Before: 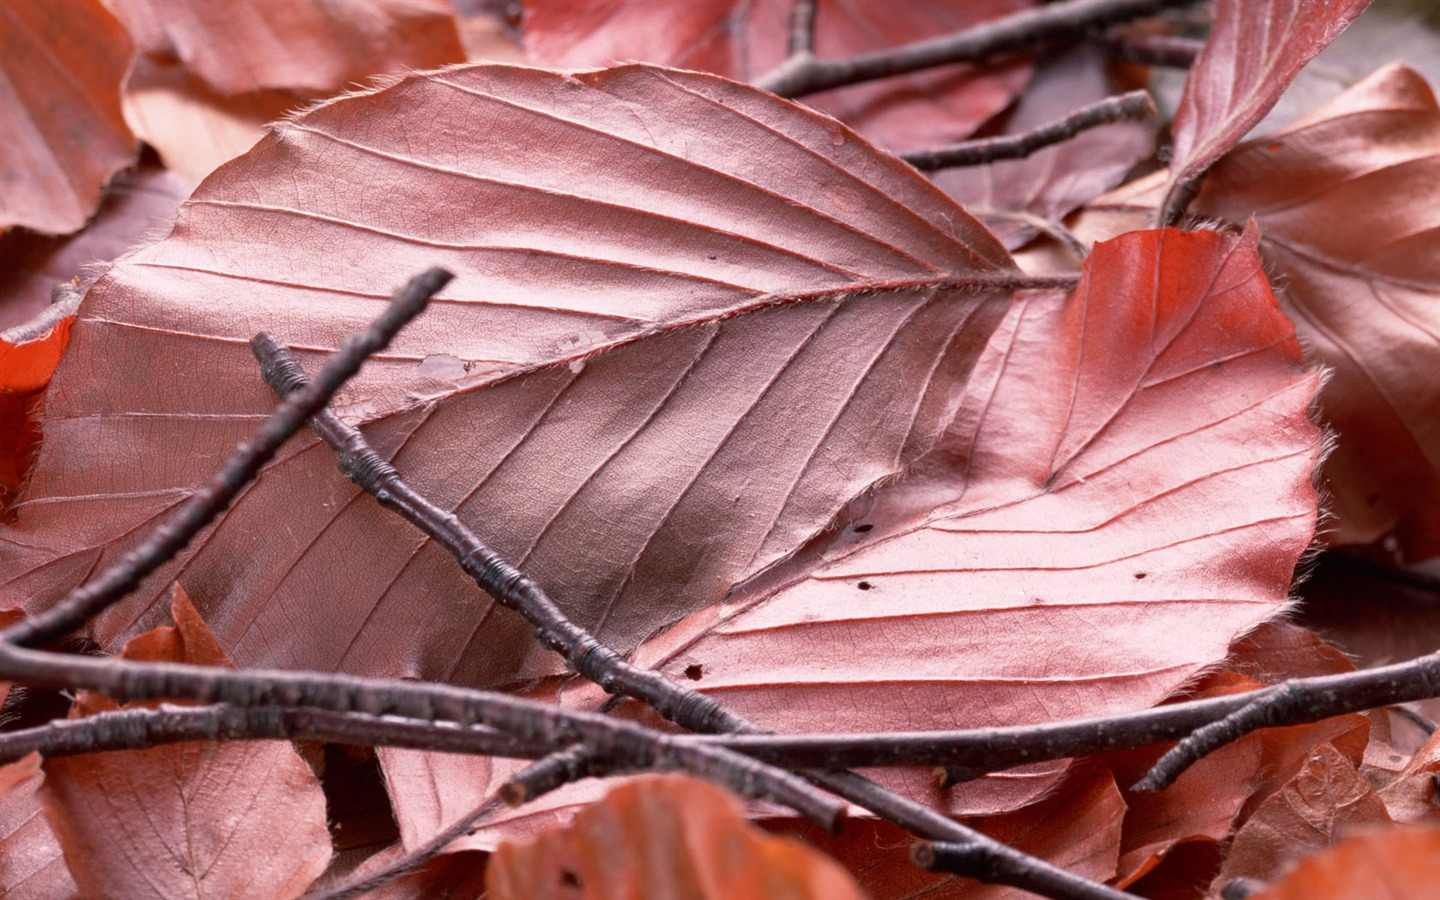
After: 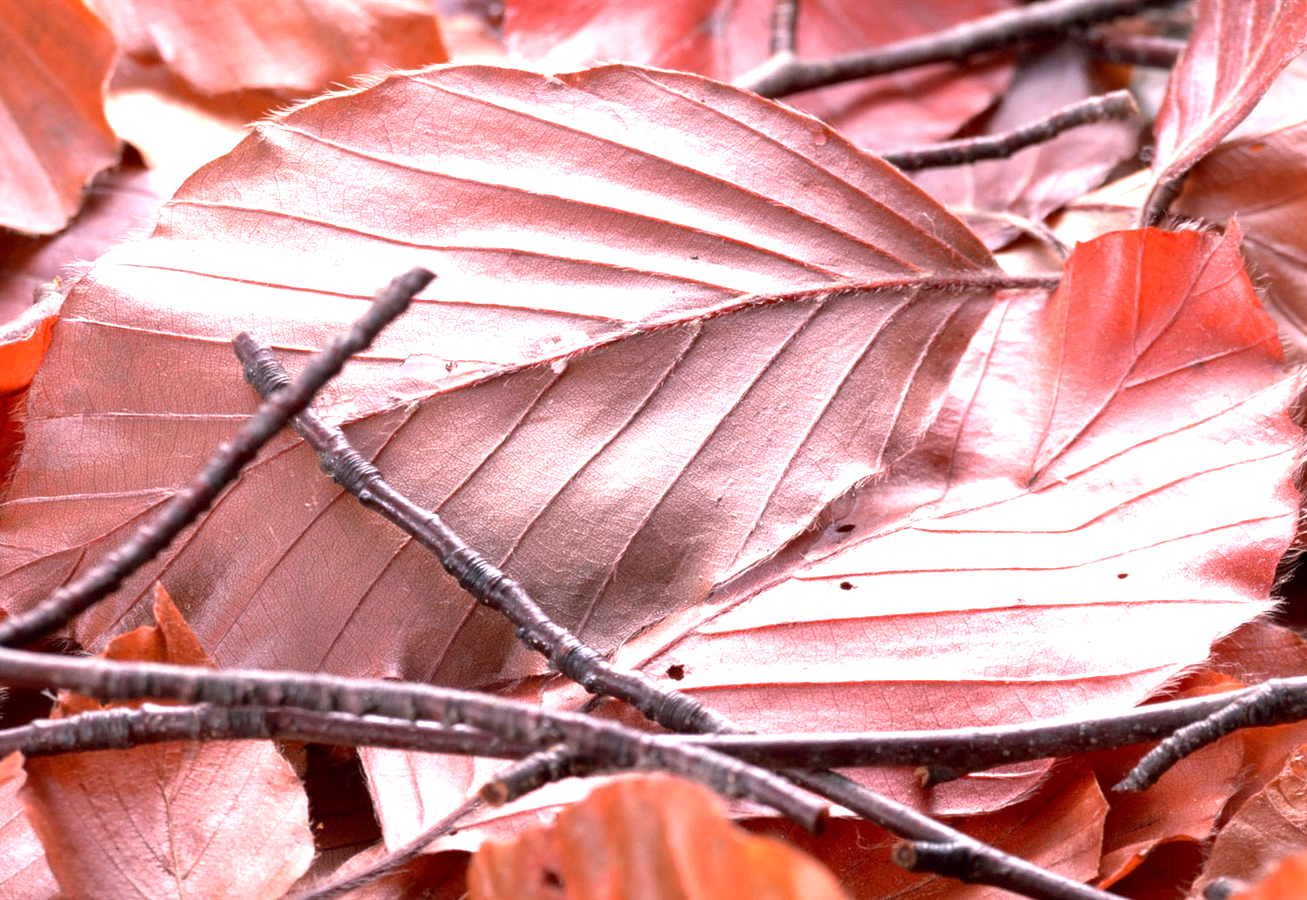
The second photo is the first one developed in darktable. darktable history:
crop and rotate: left 1.262%, right 7.952%
exposure: black level correction 0.001, exposure 1.118 EV, compensate exposure bias true, compensate highlight preservation false
